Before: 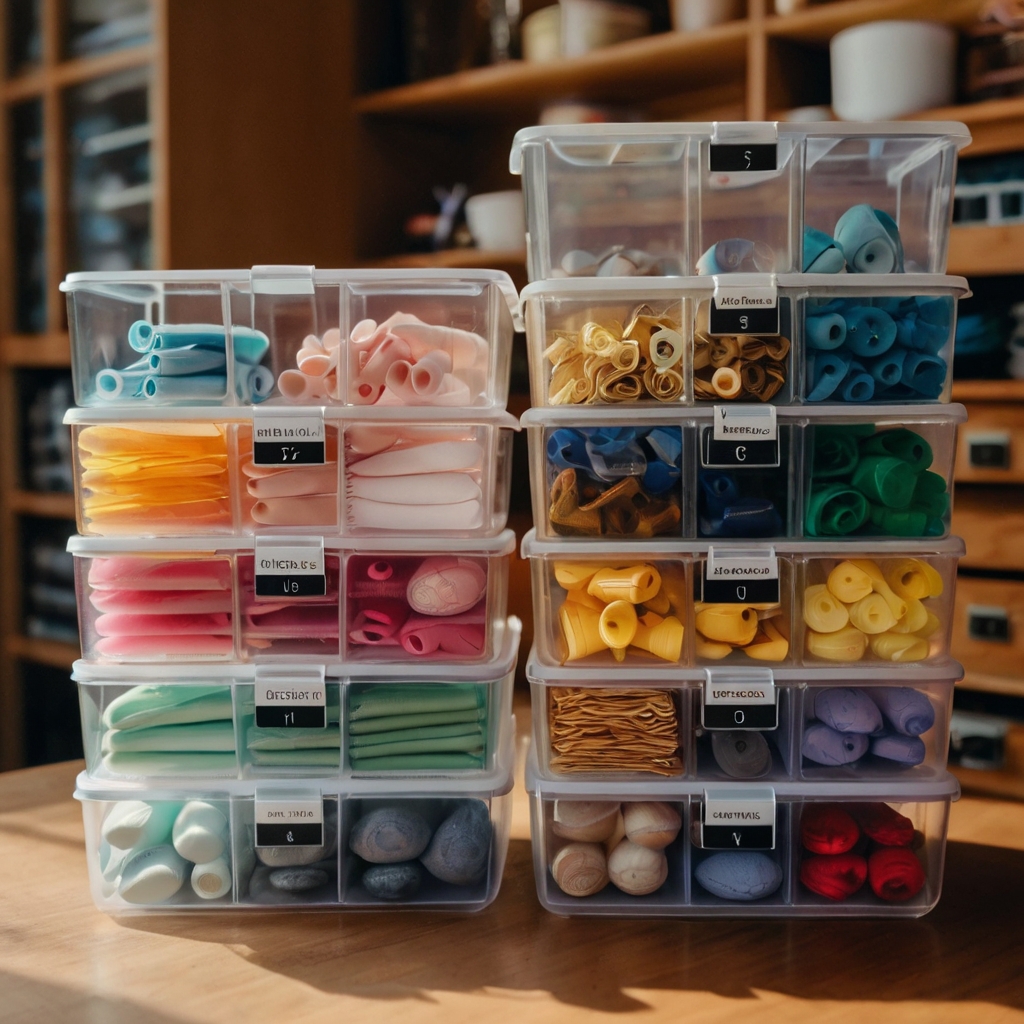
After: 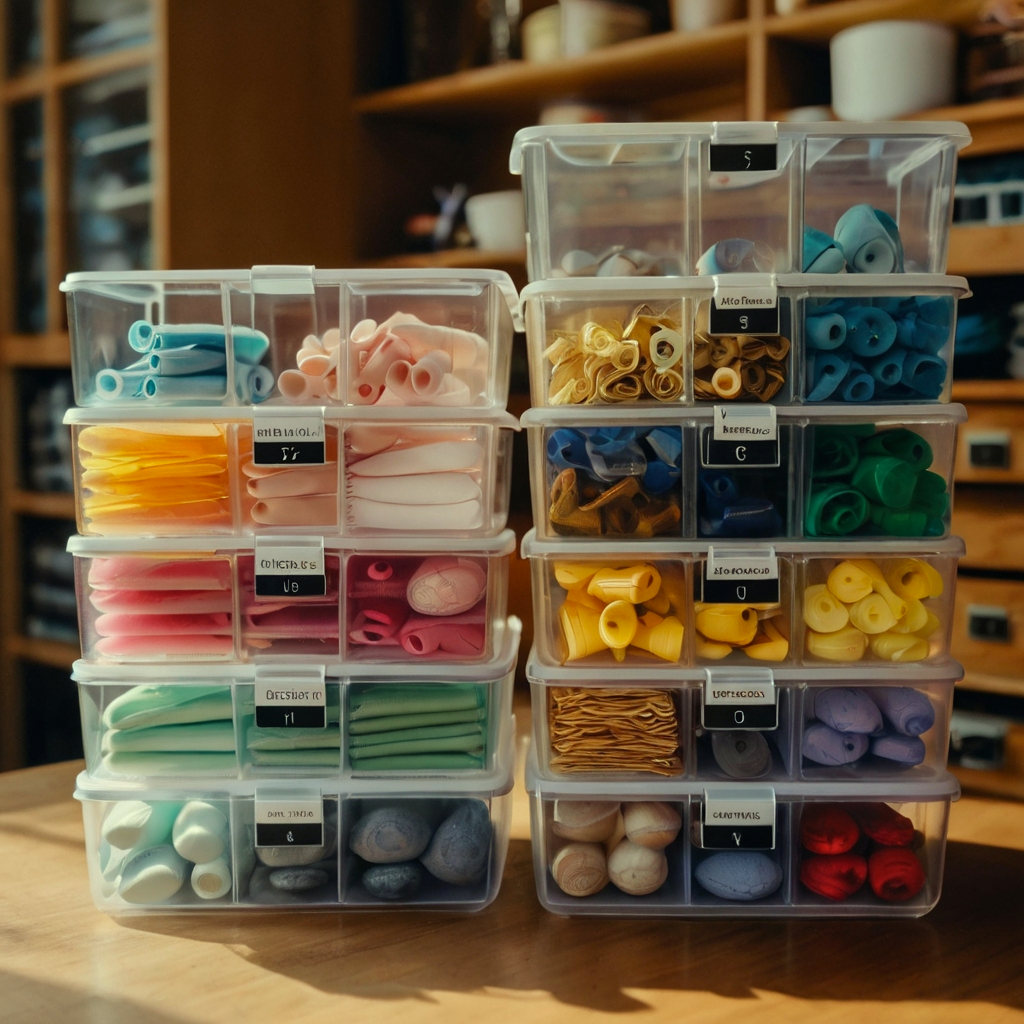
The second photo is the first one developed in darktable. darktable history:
color correction: highlights a* -5.88, highlights b* 10.66
